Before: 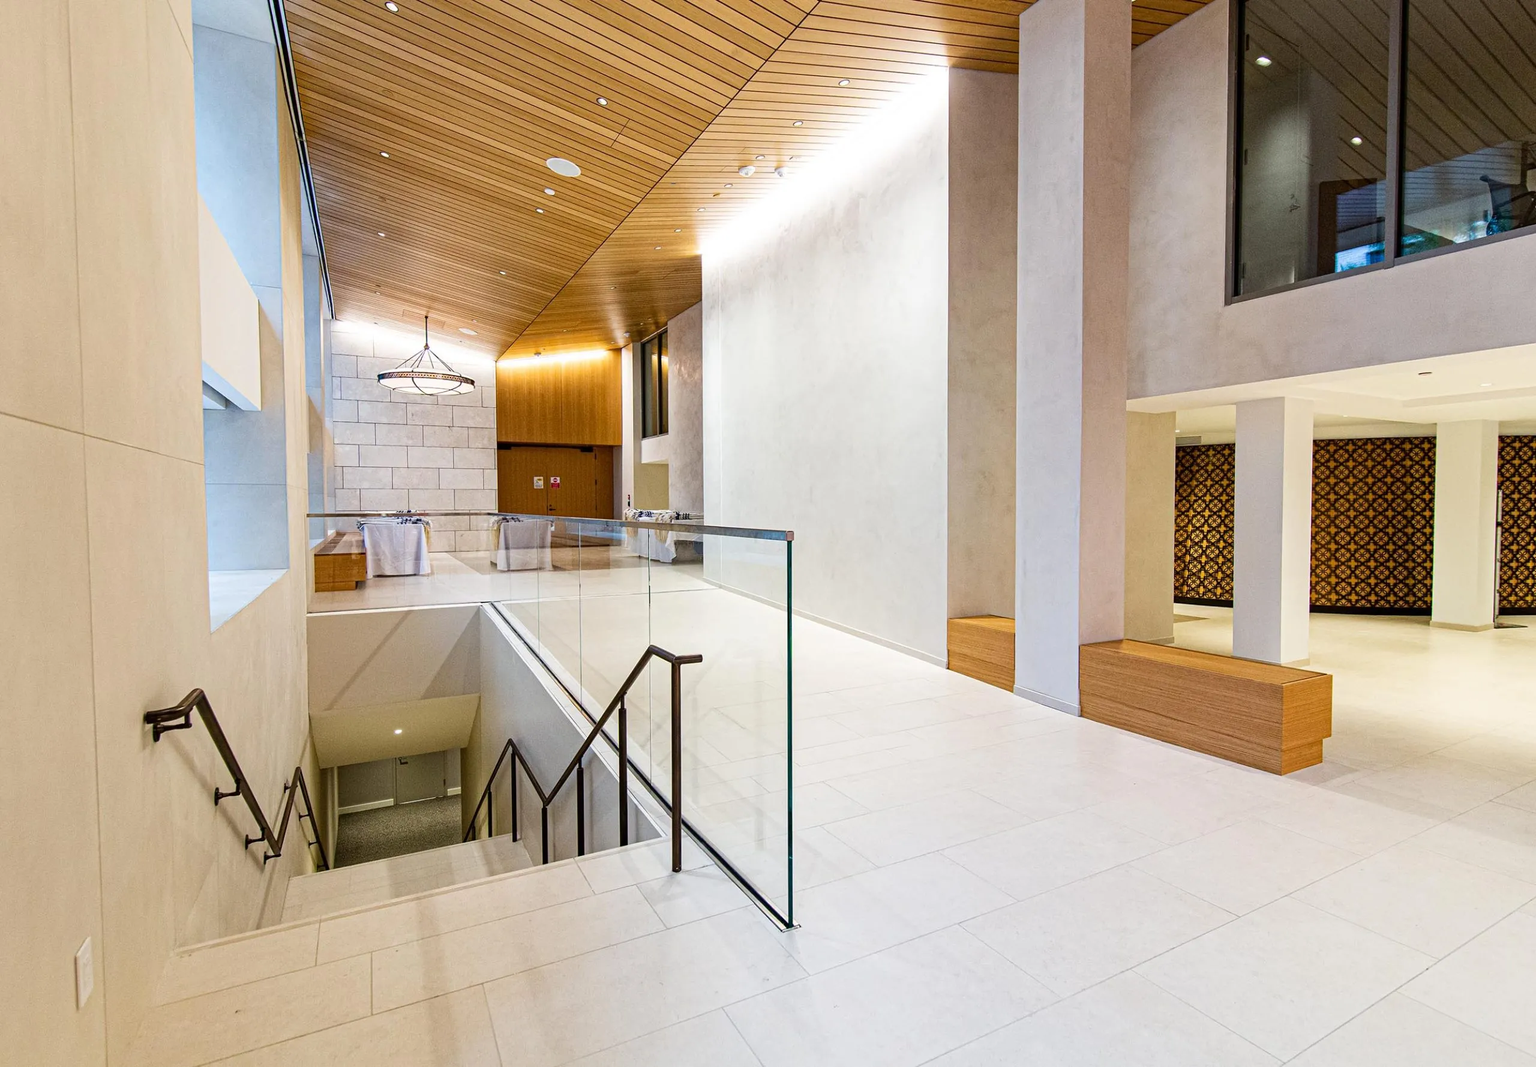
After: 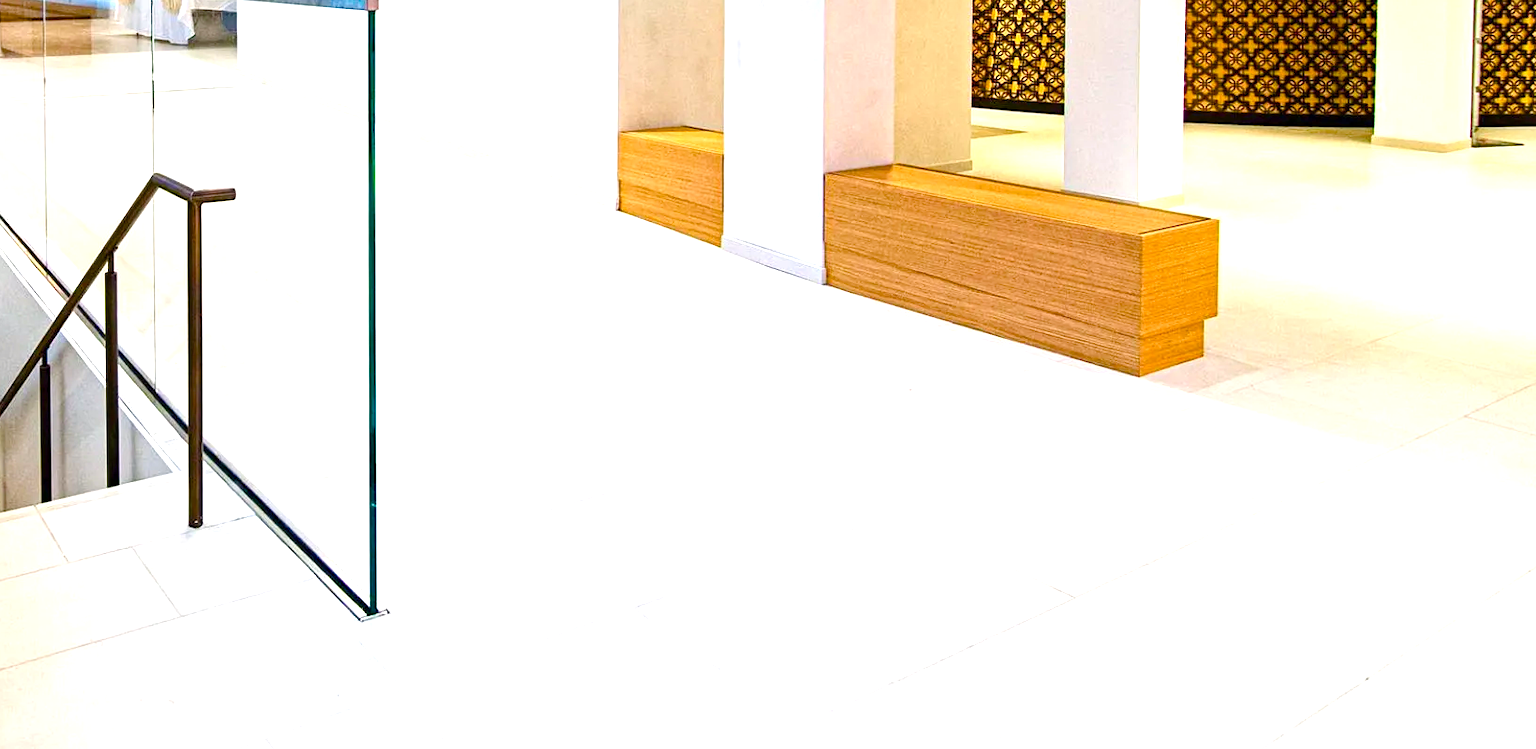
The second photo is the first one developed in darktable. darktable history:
color balance rgb: shadows lift › luminance -9.085%, power › chroma 0.523%, power › hue 215.32°, perceptual saturation grading › global saturation 20%, perceptual saturation grading › highlights -24.782%, perceptual saturation grading › shadows 49.866%, global vibrance 32.389%
exposure: exposure 0.915 EV, compensate highlight preservation false
crop and rotate: left 35.937%, top 50.091%, bottom 4.86%
